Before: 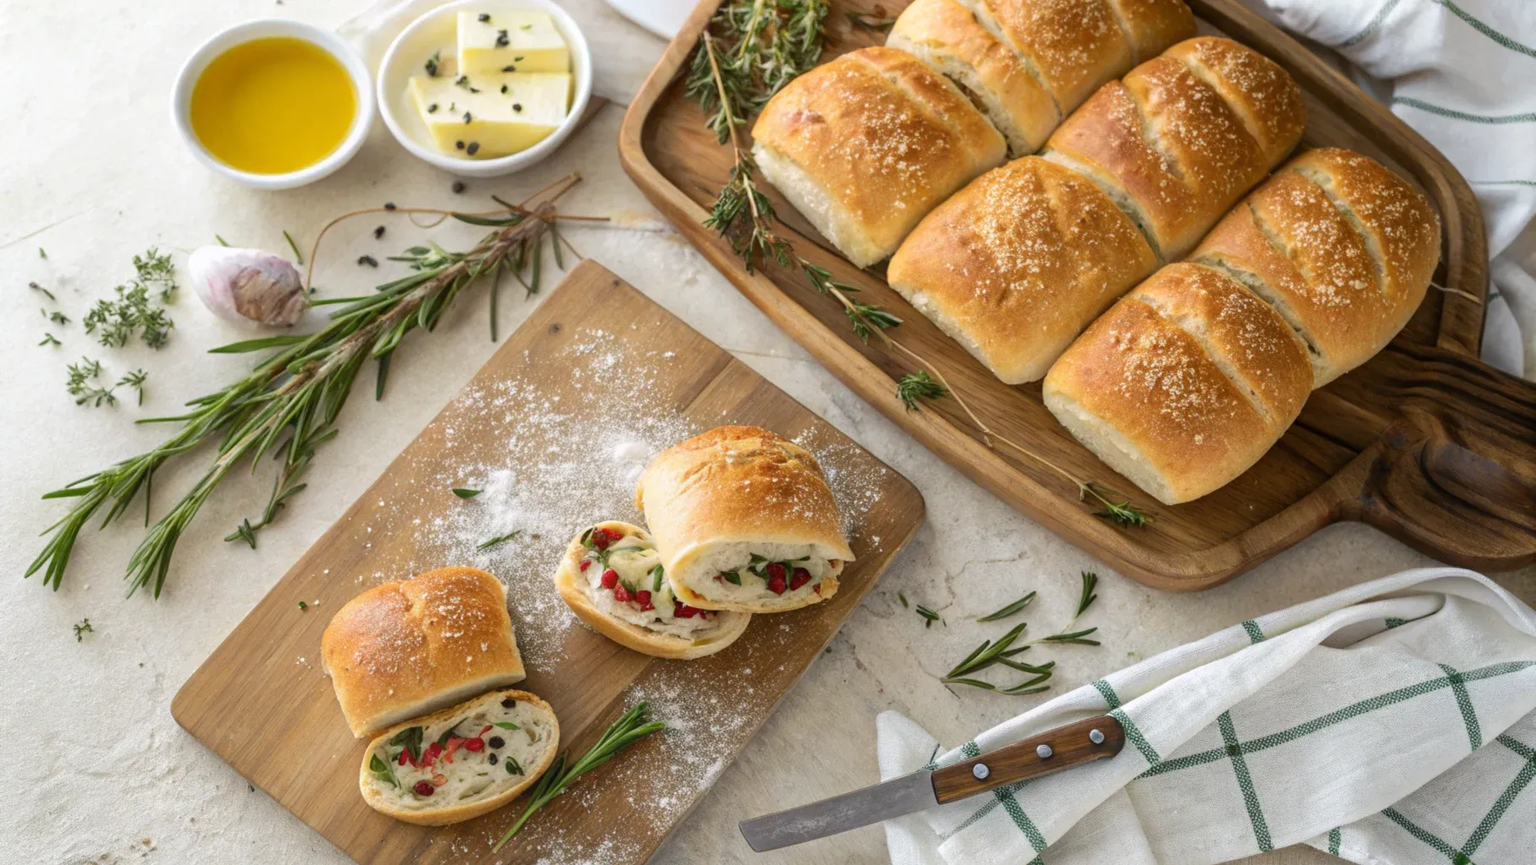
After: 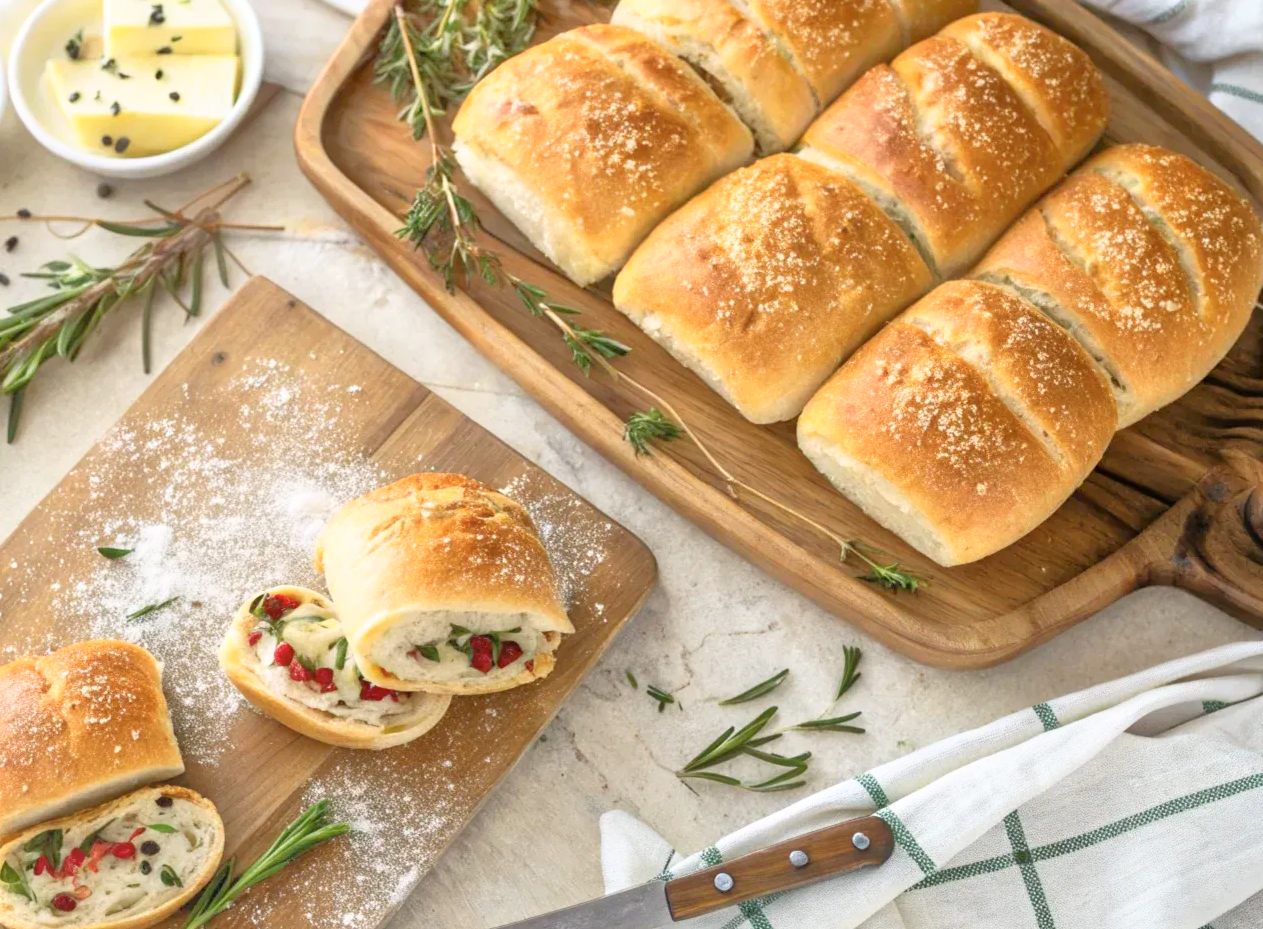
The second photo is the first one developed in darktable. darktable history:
crop and rotate: left 24.114%, top 3.04%, right 6.449%, bottom 6.14%
tone equalizer: -7 EV 0.143 EV, -6 EV 0.631 EV, -5 EV 1.12 EV, -4 EV 1.37 EV, -3 EV 1.12 EV, -2 EV 0.6 EV, -1 EV 0.151 EV
base curve: curves: ch0 [(0, 0) (0.688, 0.865) (1, 1)]
color zones: curves: ch1 [(0.25, 0.61) (0.75, 0.248)], mix -121.07%
